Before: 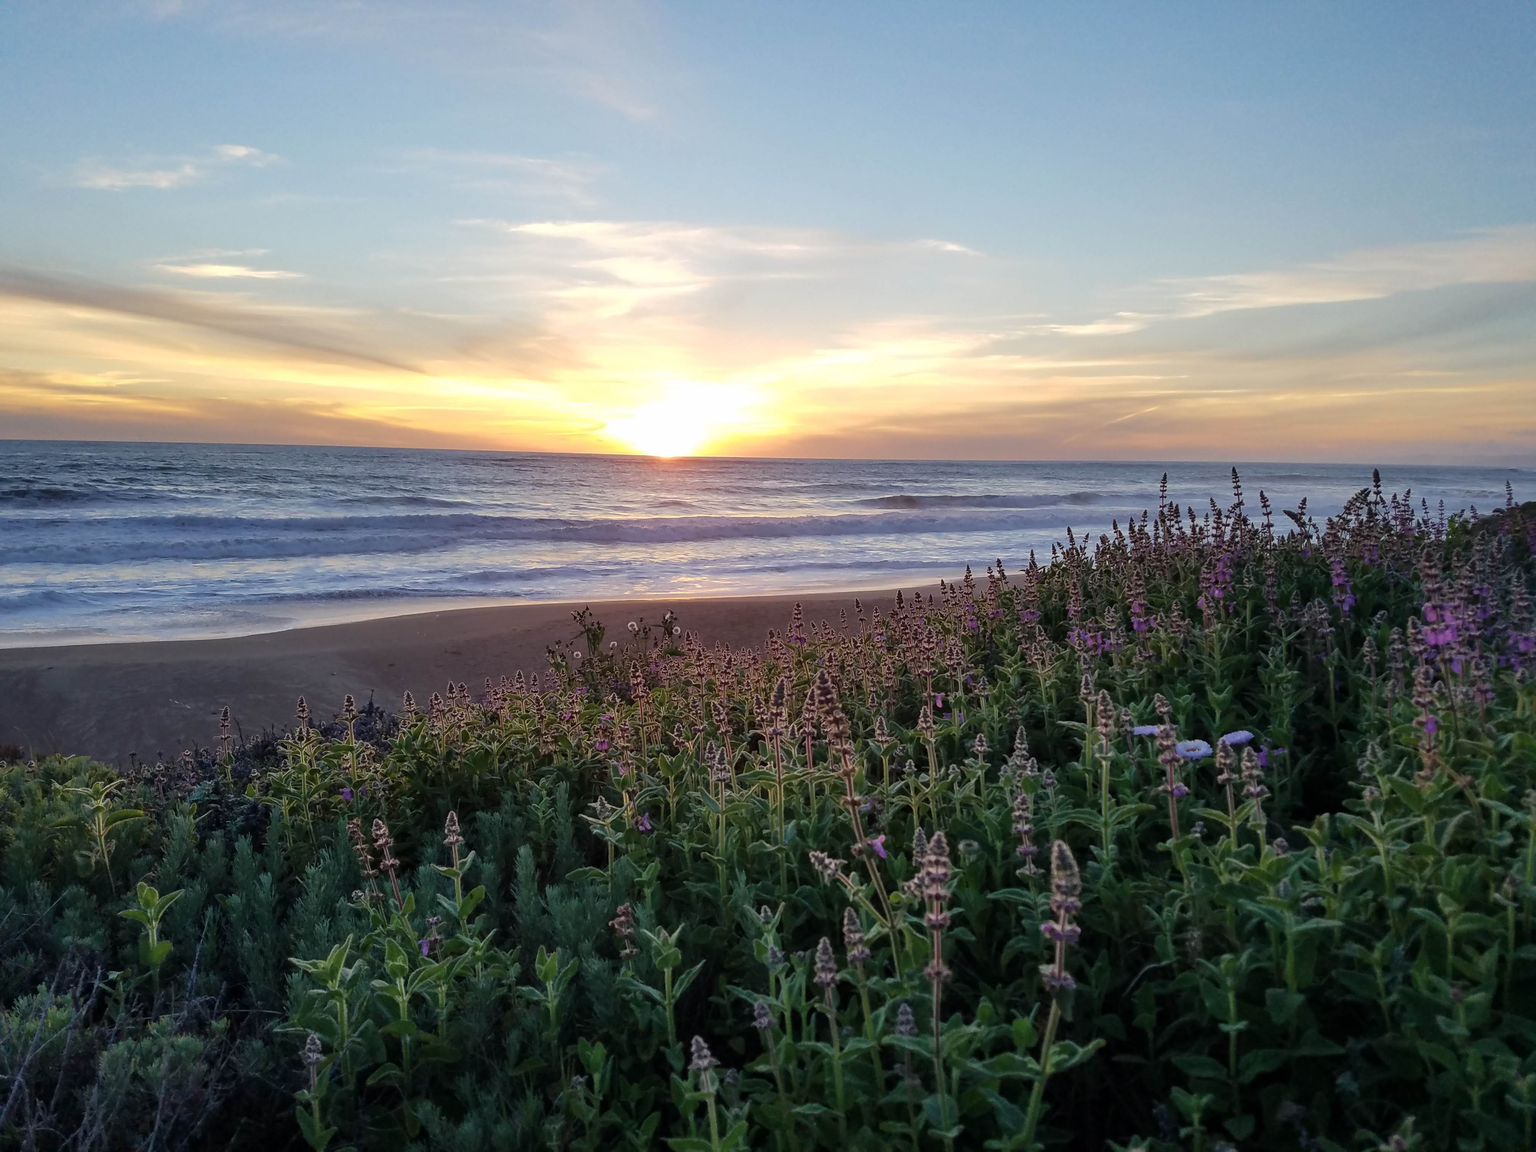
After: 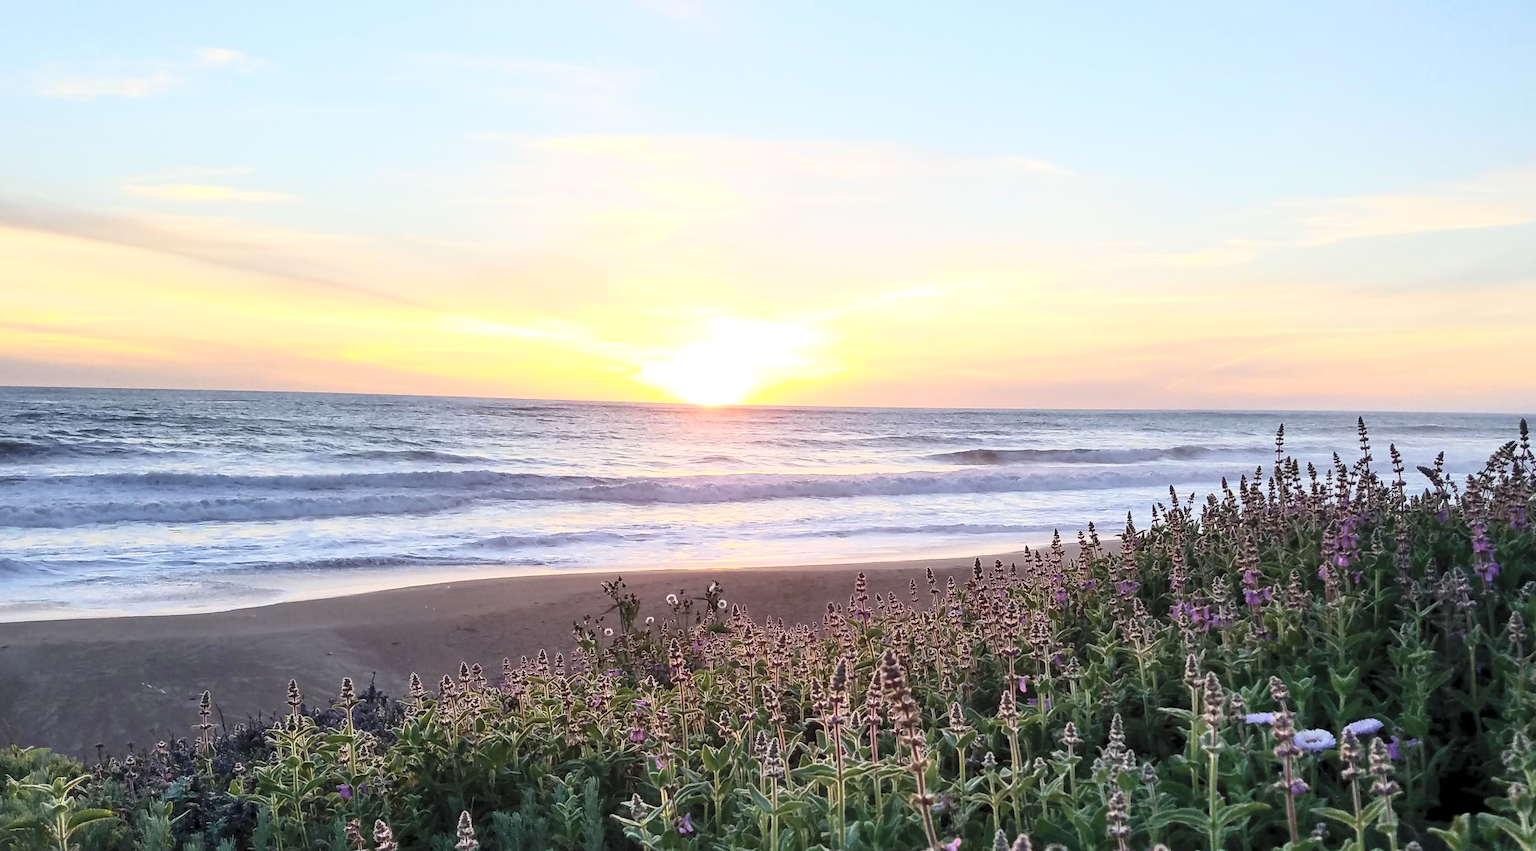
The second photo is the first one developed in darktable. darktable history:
rotate and perspective: crop left 0, crop top 0
contrast brightness saturation: contrast 0.39, brightness 0.53
crop: left 3.015%, top 8.969%, right 9.647%, bottom 26.457%
exposure: black level correction 0.002, compensate highlight preservation false
